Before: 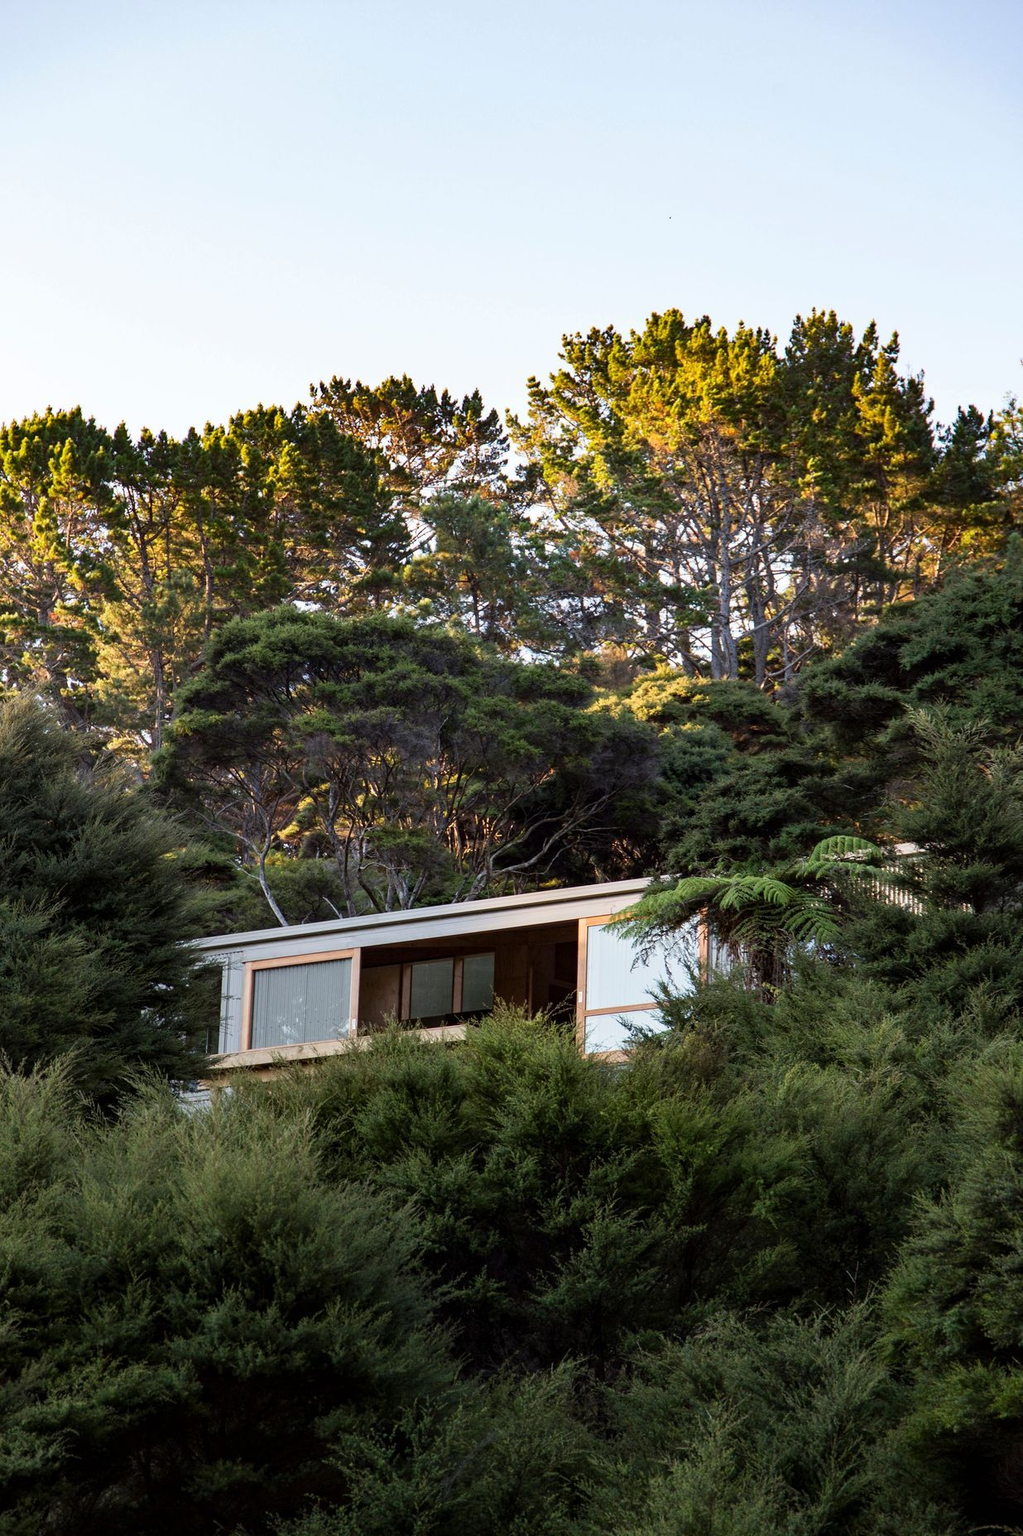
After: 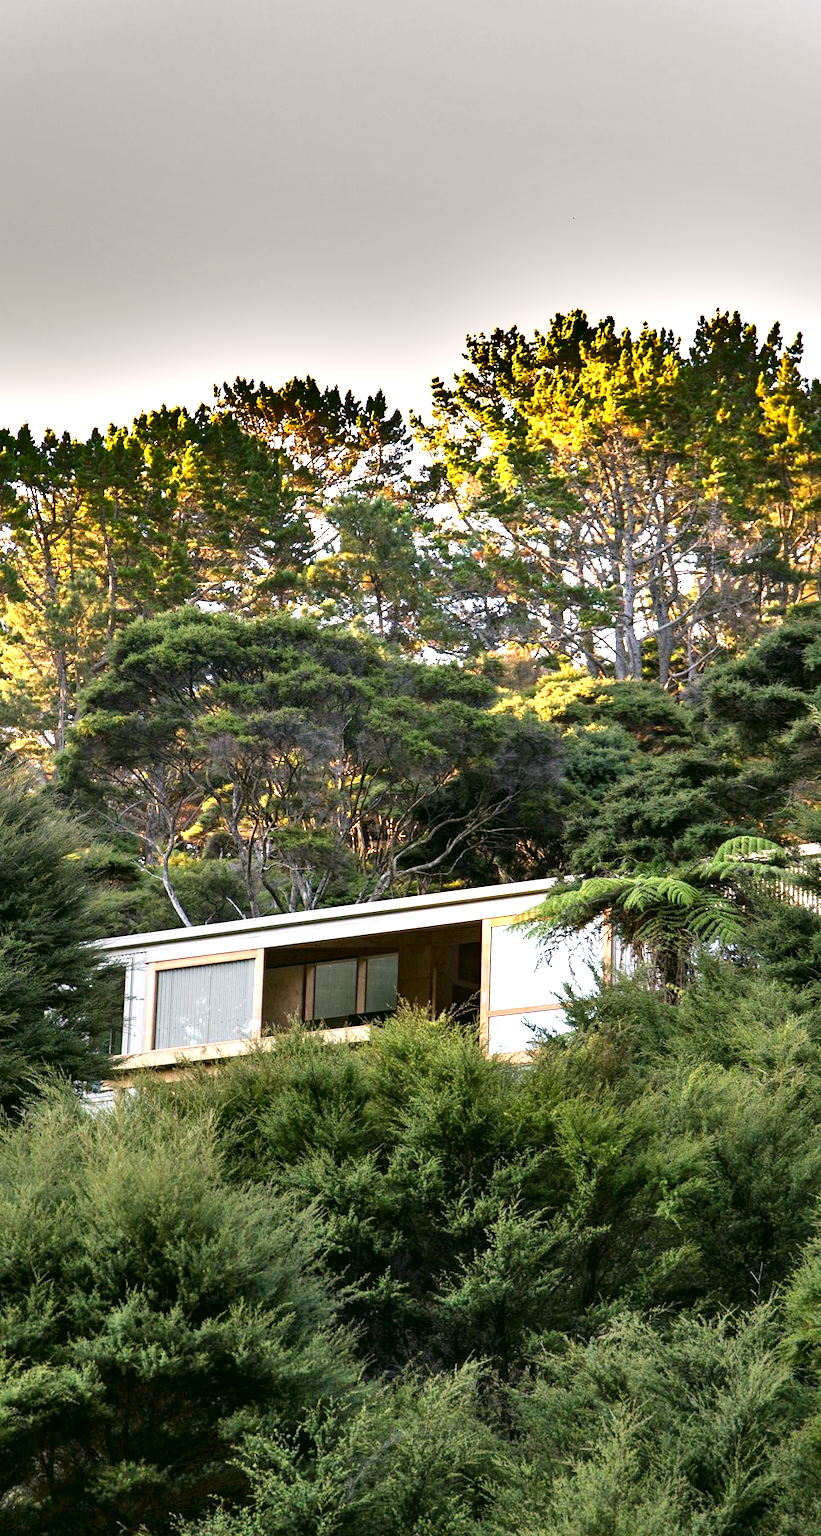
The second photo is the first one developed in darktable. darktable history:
exposure: black level correction 0, exposure 1.107 EV, compensate highlight preservation false
crop and rotate: left 9.535%, right 10.145%
color correction: highlights a* 3.96, highlights b* 4.92, shadows a* -7.31, shadows b* 4.56
shadows and highlights: shadows 58.54, highlights -60.2, soften with gaussian
